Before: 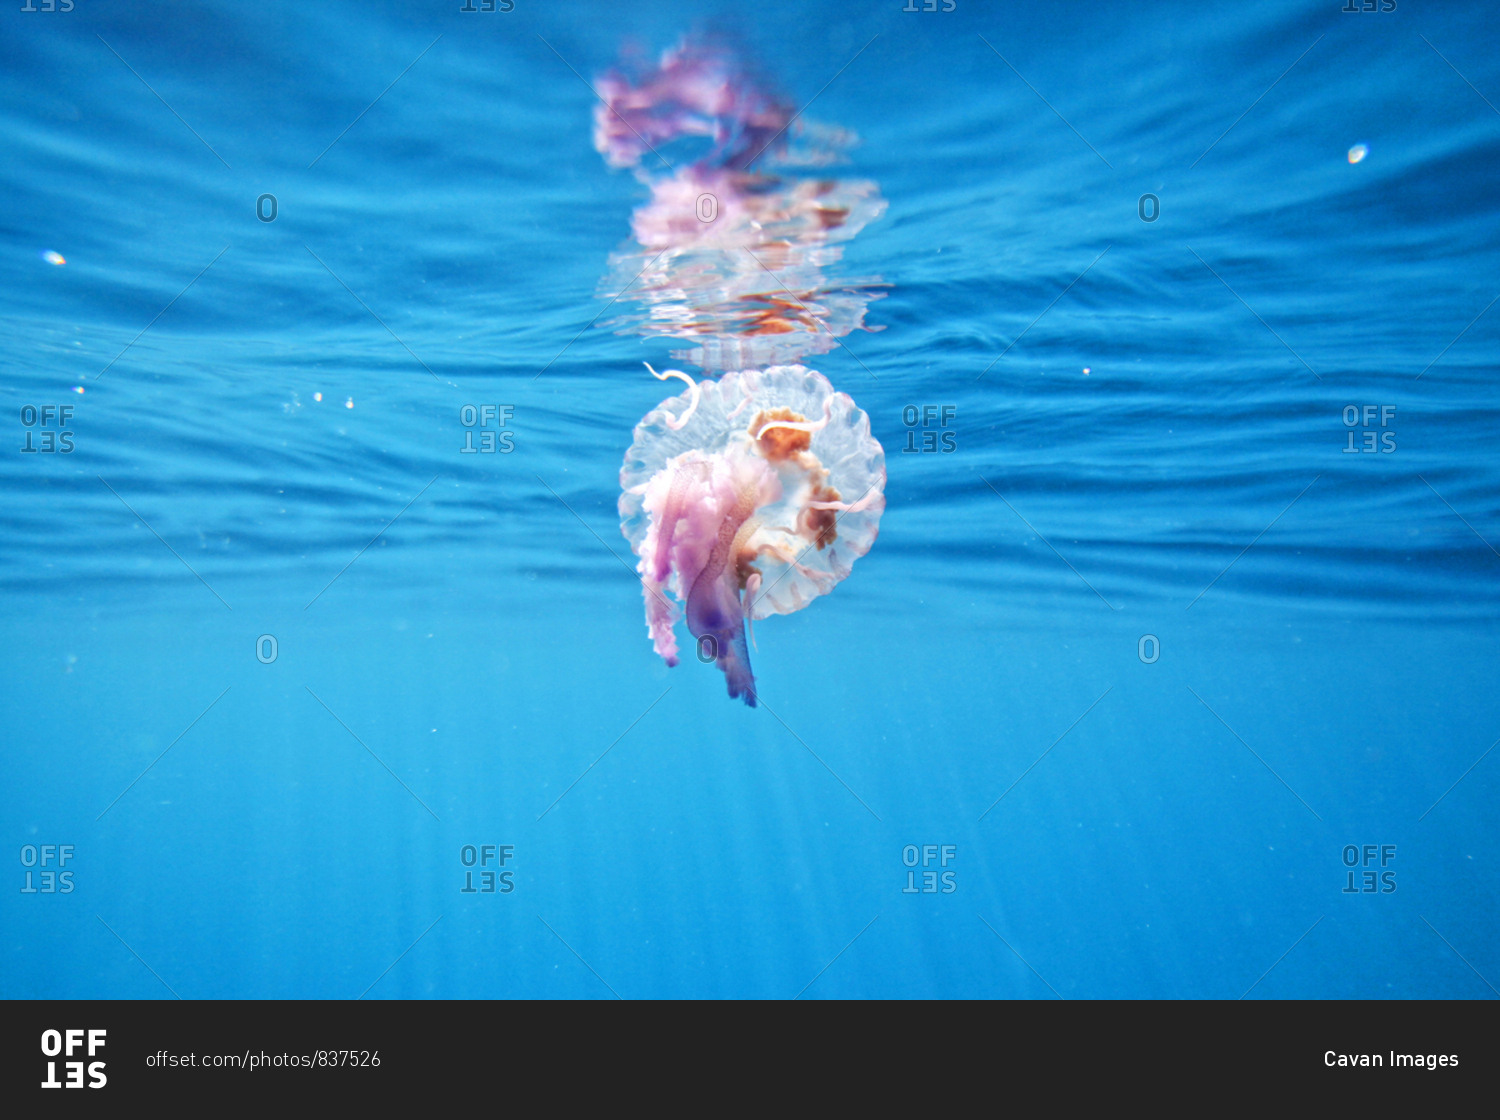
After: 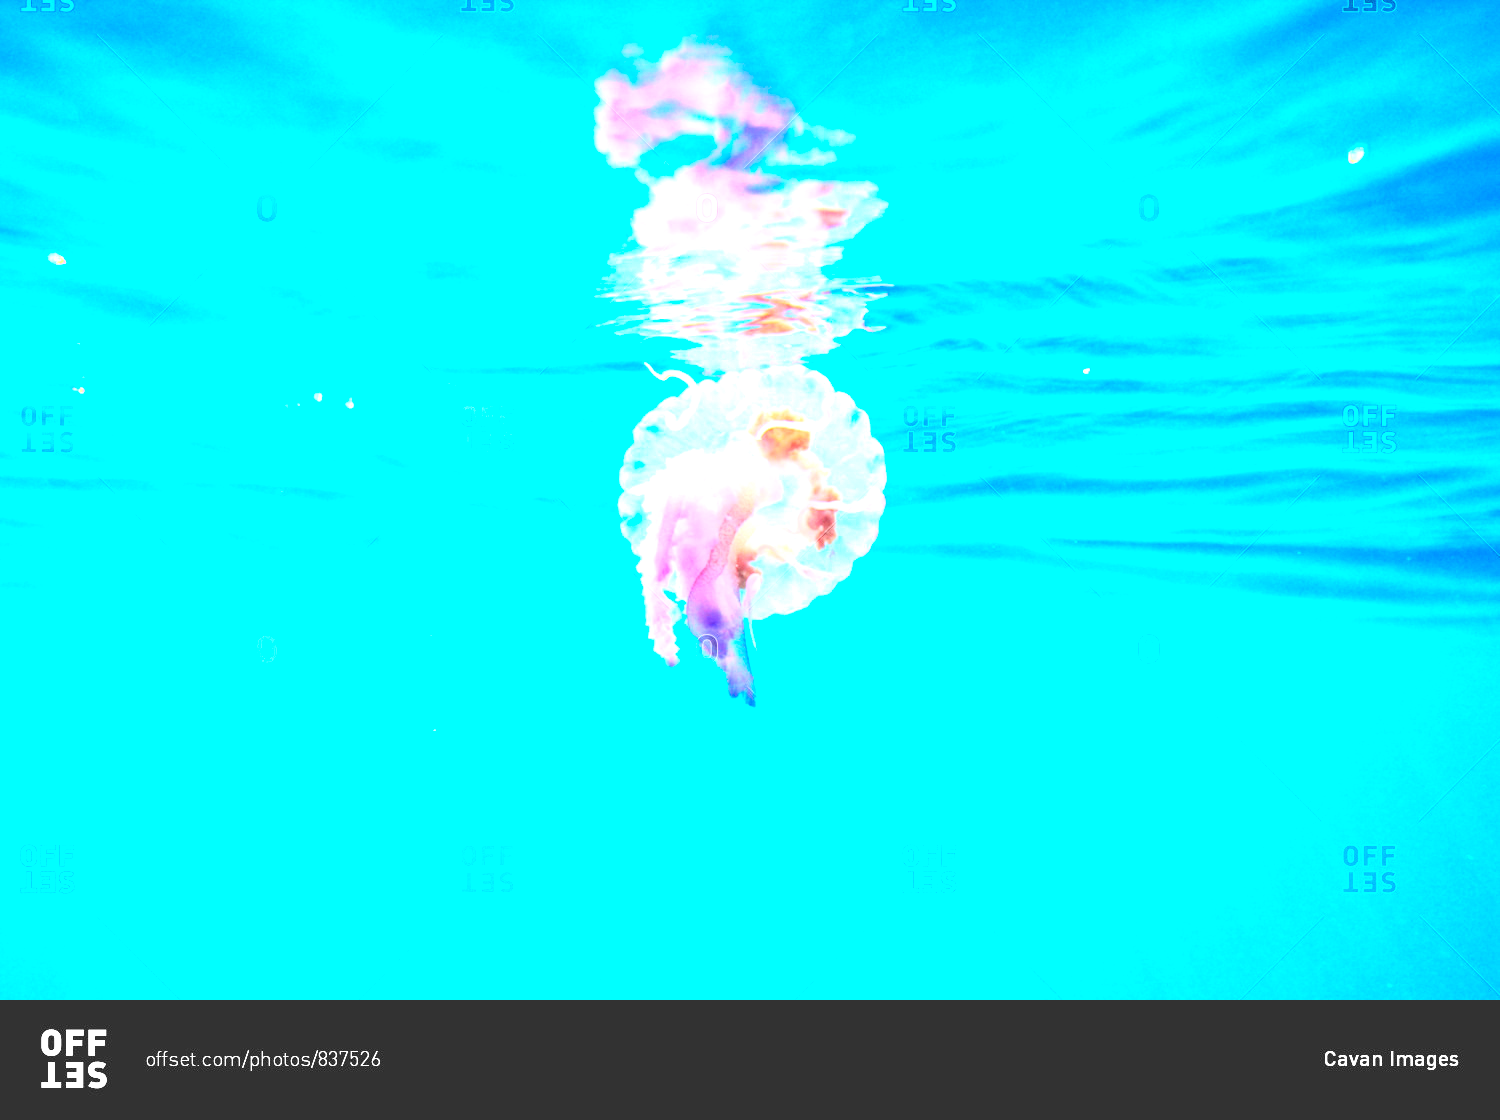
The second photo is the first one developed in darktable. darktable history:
exposure: black level correction 0, exposure 1.3 EV, compensate exposure bias true, compensate highlight preservation false
base curve: curves: ch0 [(0, 0) (0.028, 0.03) (0.121, 0.232) (0.46, 0.748) (0.859, 0.968) (1, 1)]
